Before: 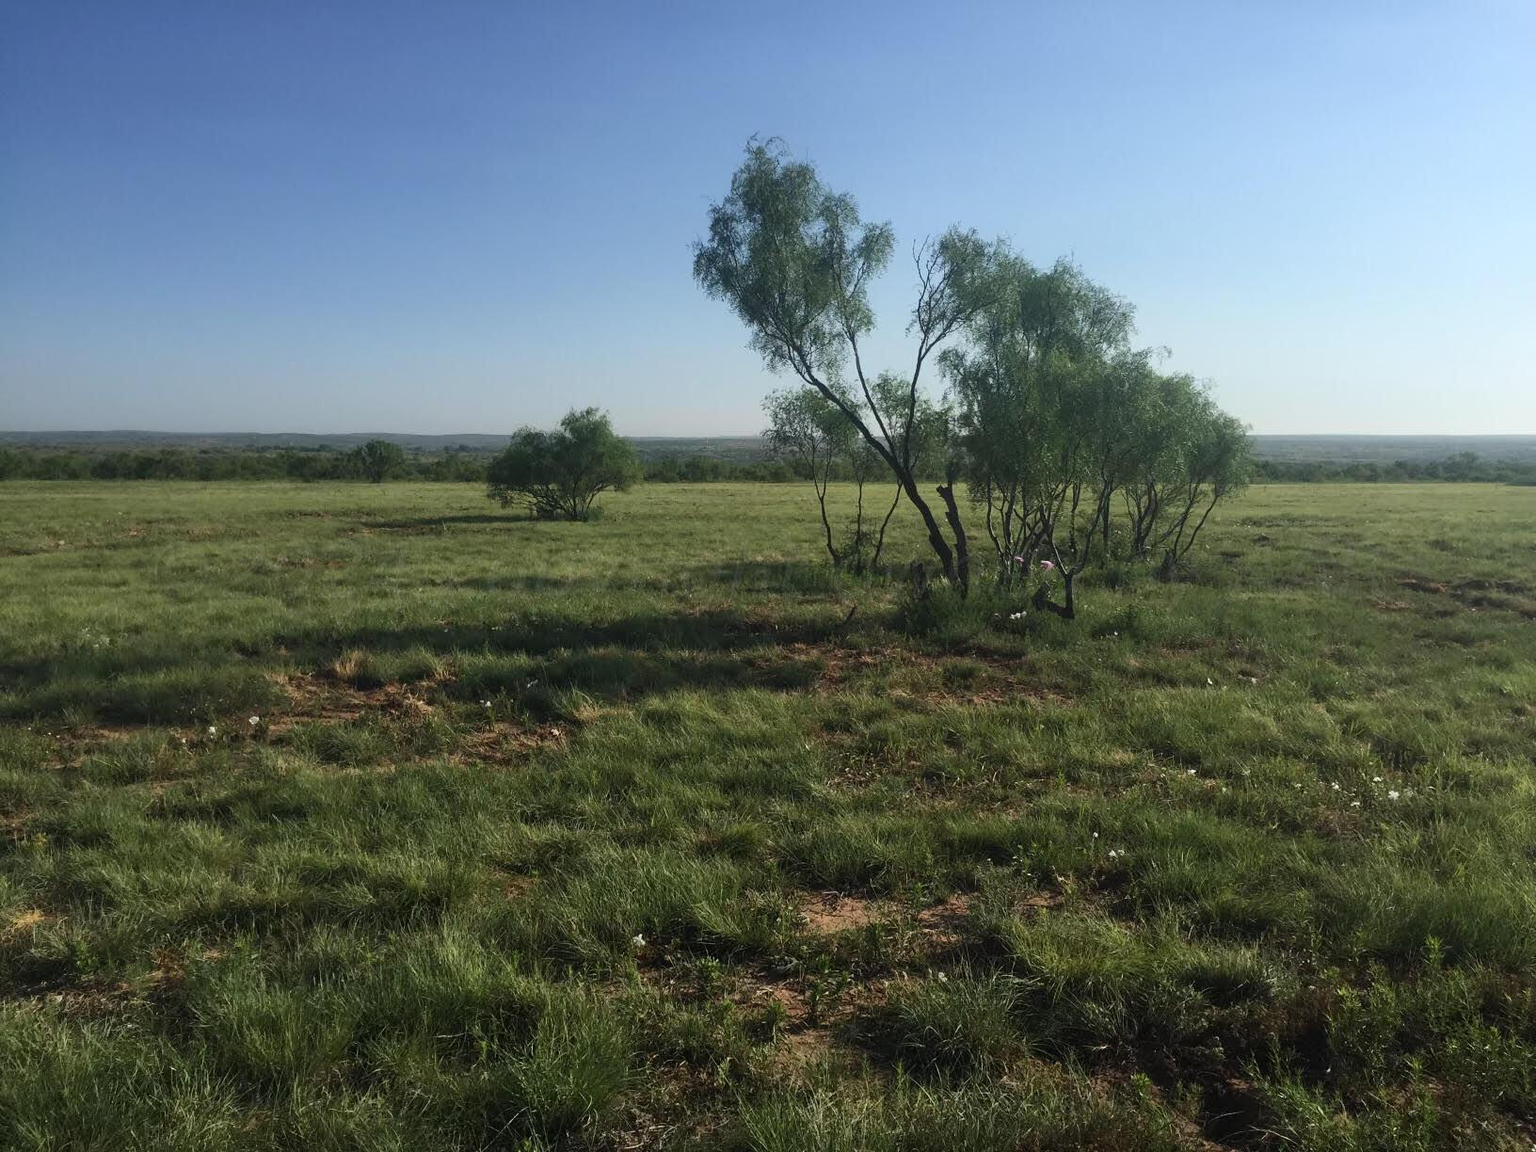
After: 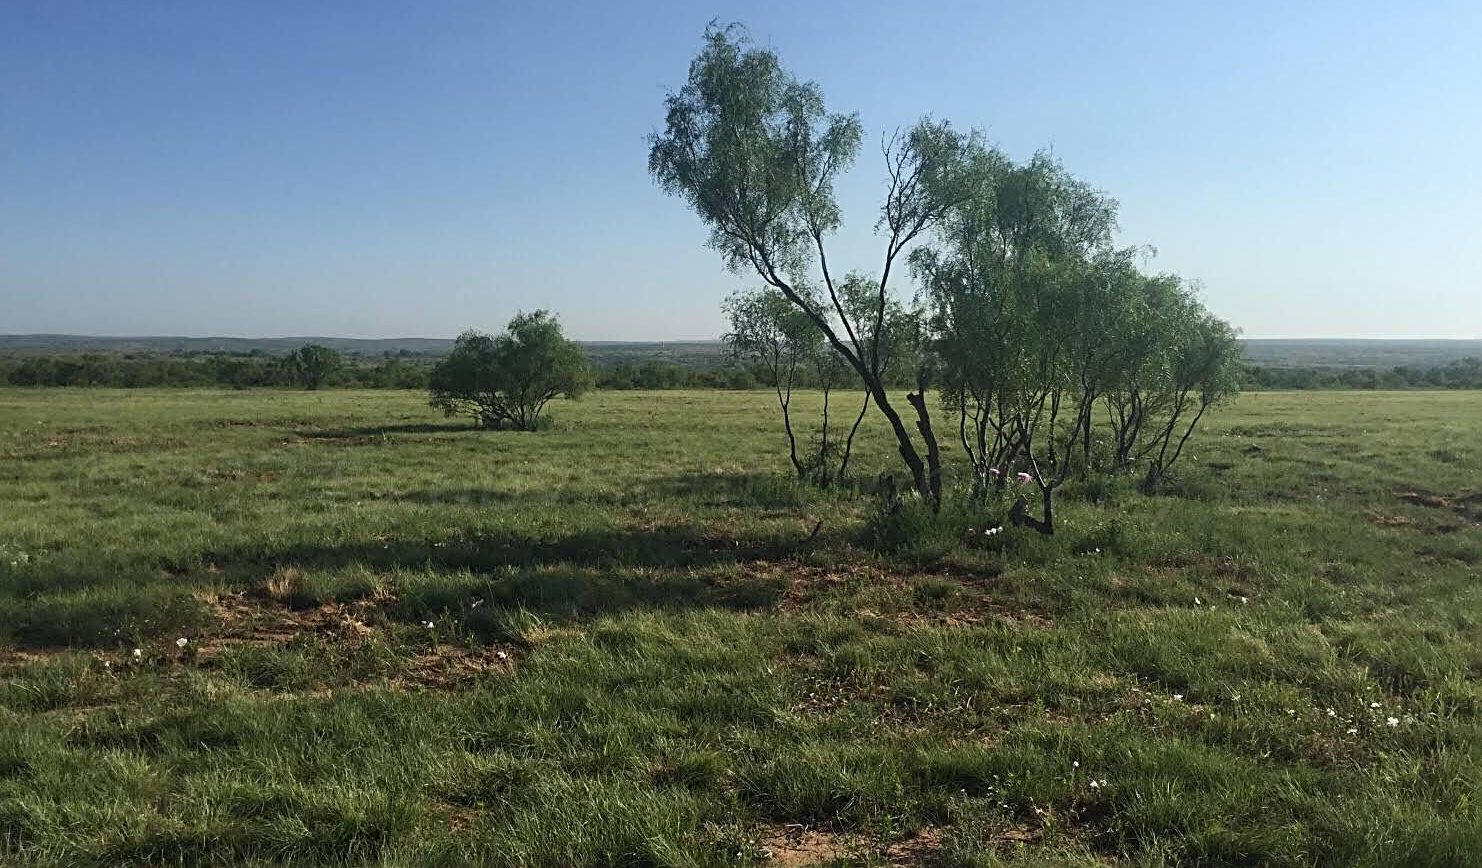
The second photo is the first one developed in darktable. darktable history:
crop: left 5.406%, top 10.126%, right 3.763%, bottom 18.91%
sharpen: radius 3.136
